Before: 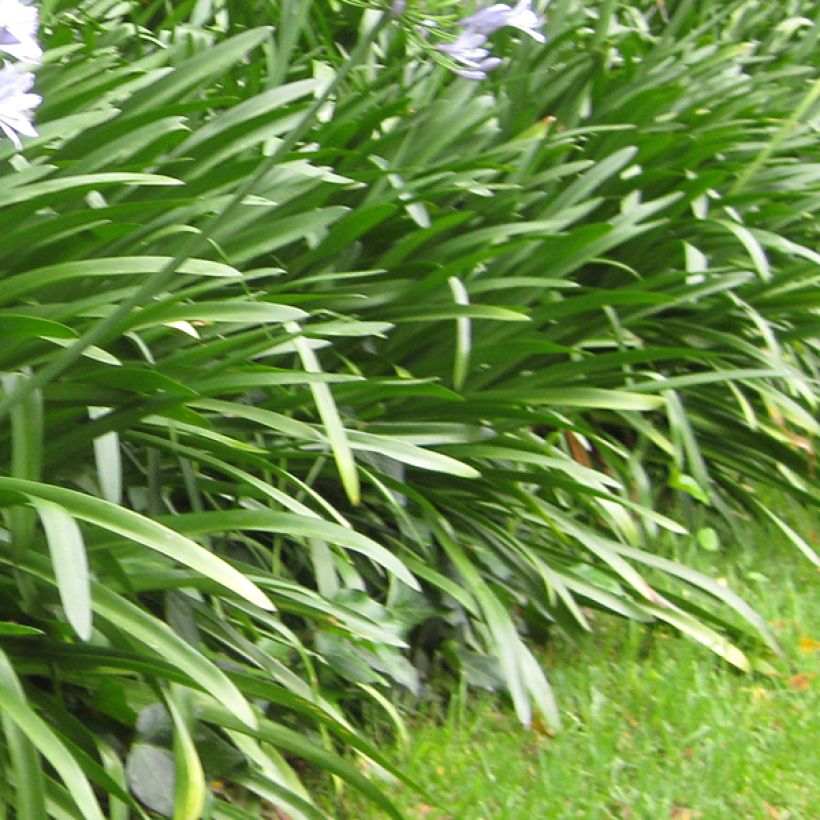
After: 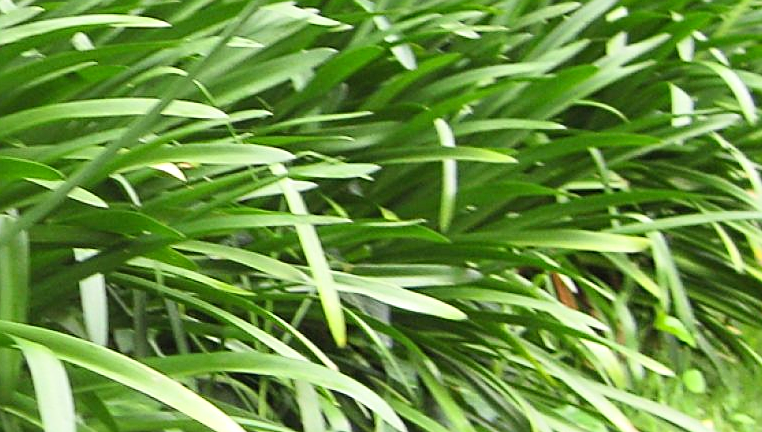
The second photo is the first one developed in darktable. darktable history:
crop: left 1.829%, top 19.318%, right 5.16%, bottom 27.946%
contrast brightness saturation: contrast 0.205, brightness 0.15, saturation 0.148
sharpen: on, module defaults
